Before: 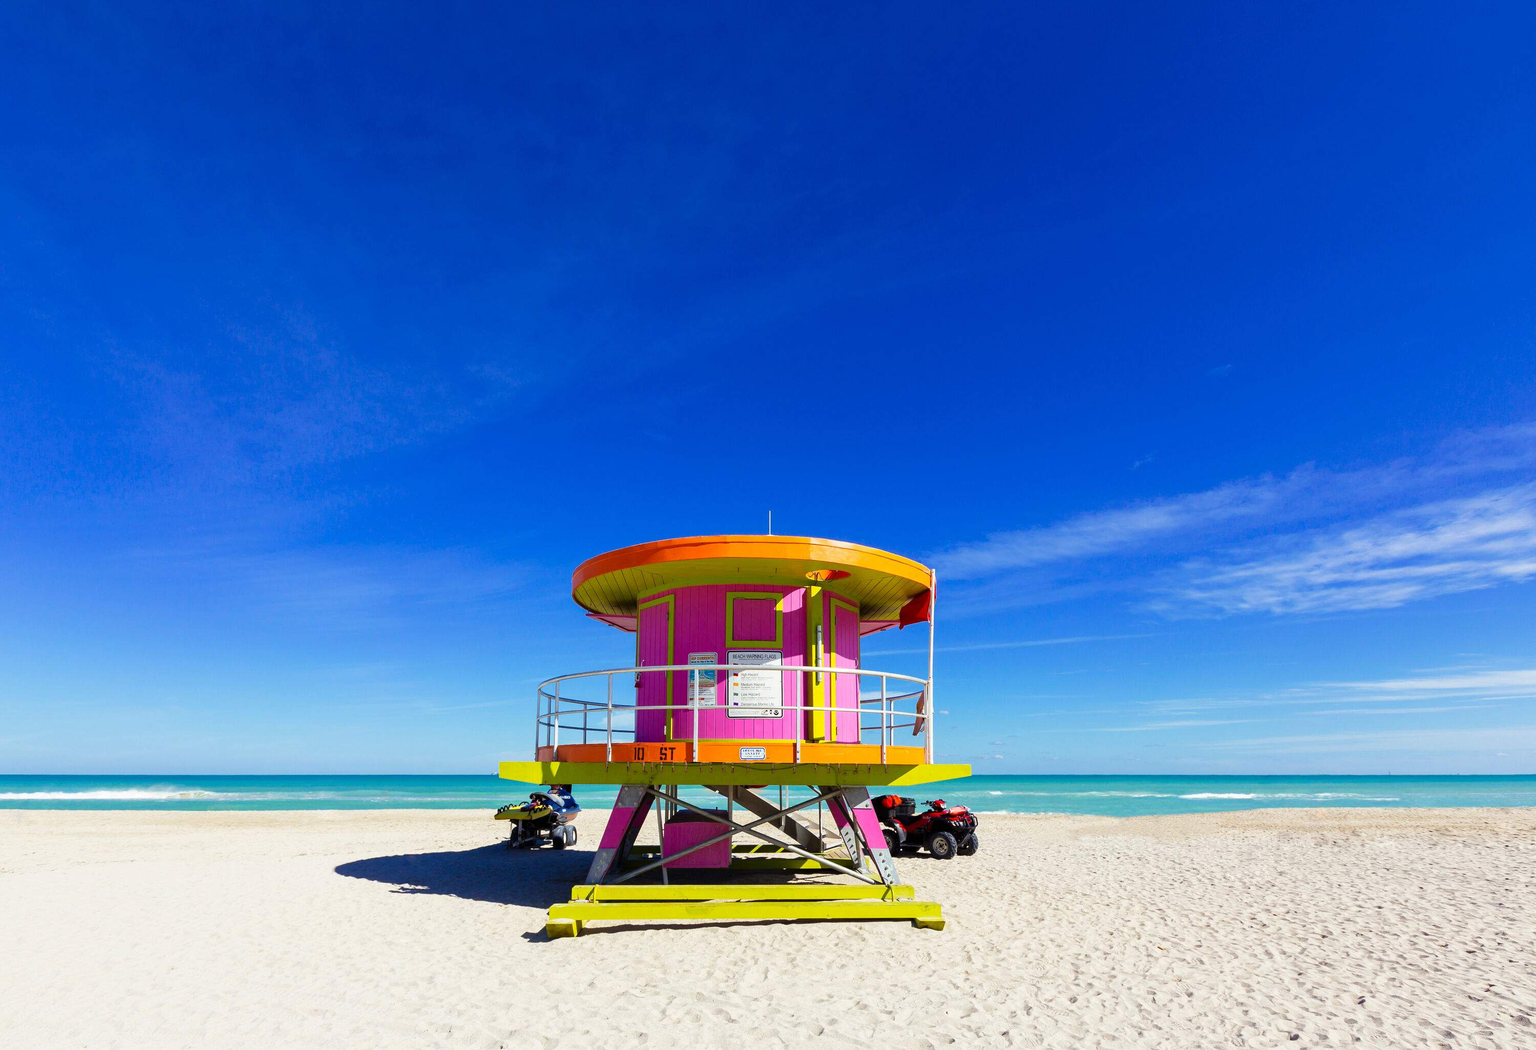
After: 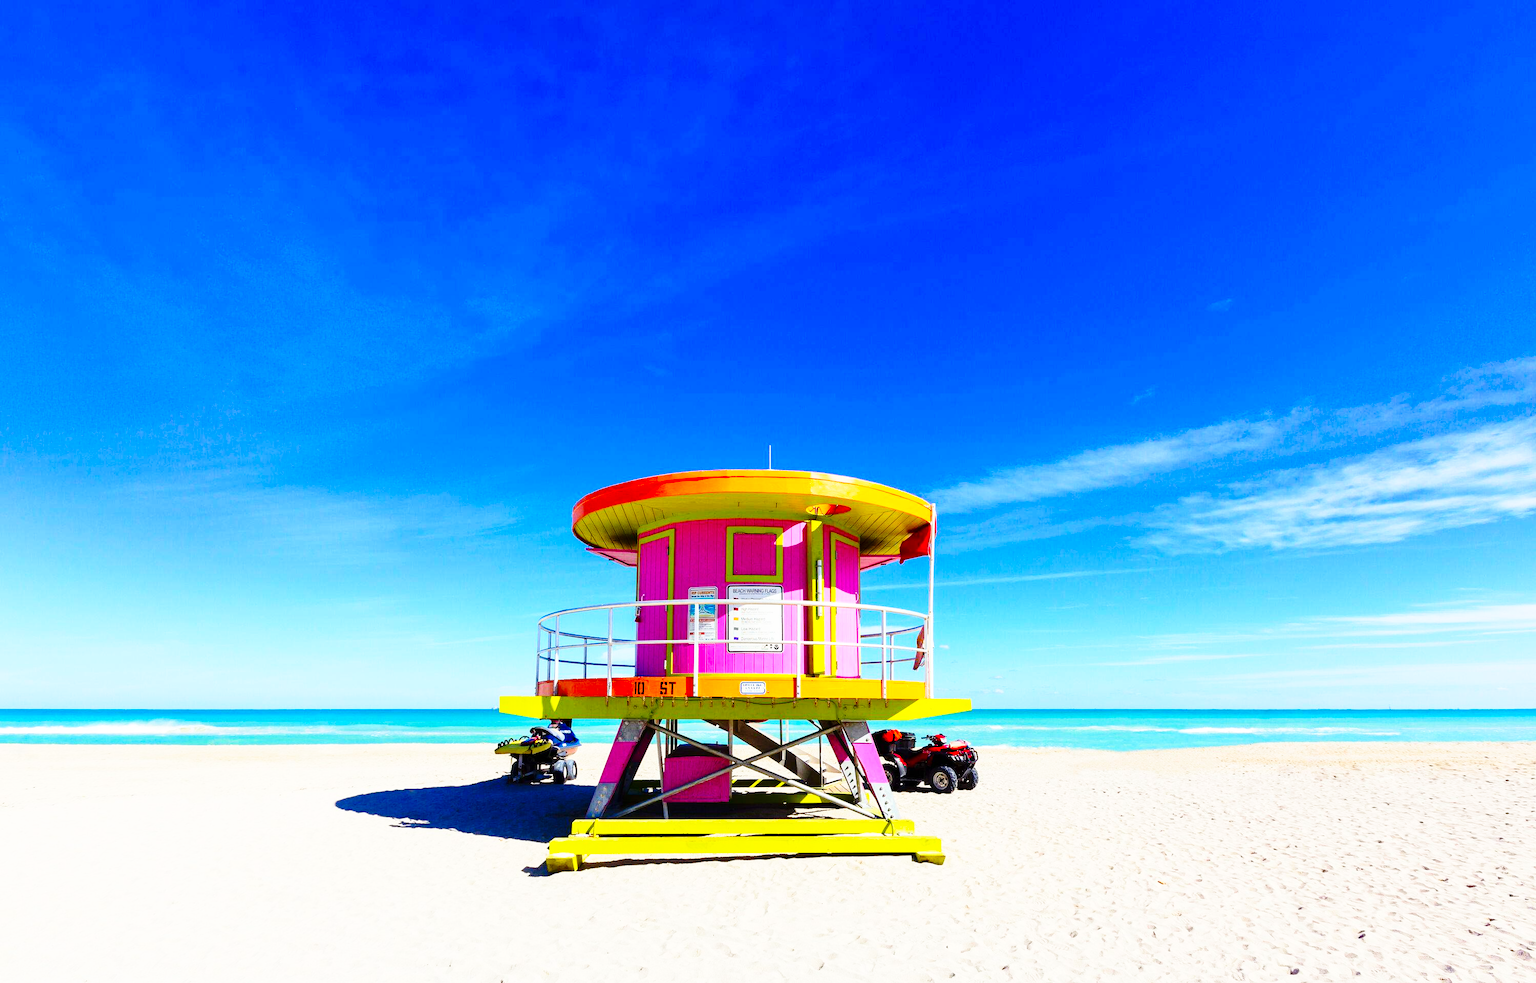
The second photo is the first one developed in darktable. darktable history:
base curve: curves: ch0 [(0, 0) (0.028, 0.03) (0.121, 0.232) (0.46, 0.748) (0.859, 0.968) (1, 1)], preserve colors none
crop and rotate: top 6.25%
contrast brightness saturation: contrast 0.18, saturation 0.3
